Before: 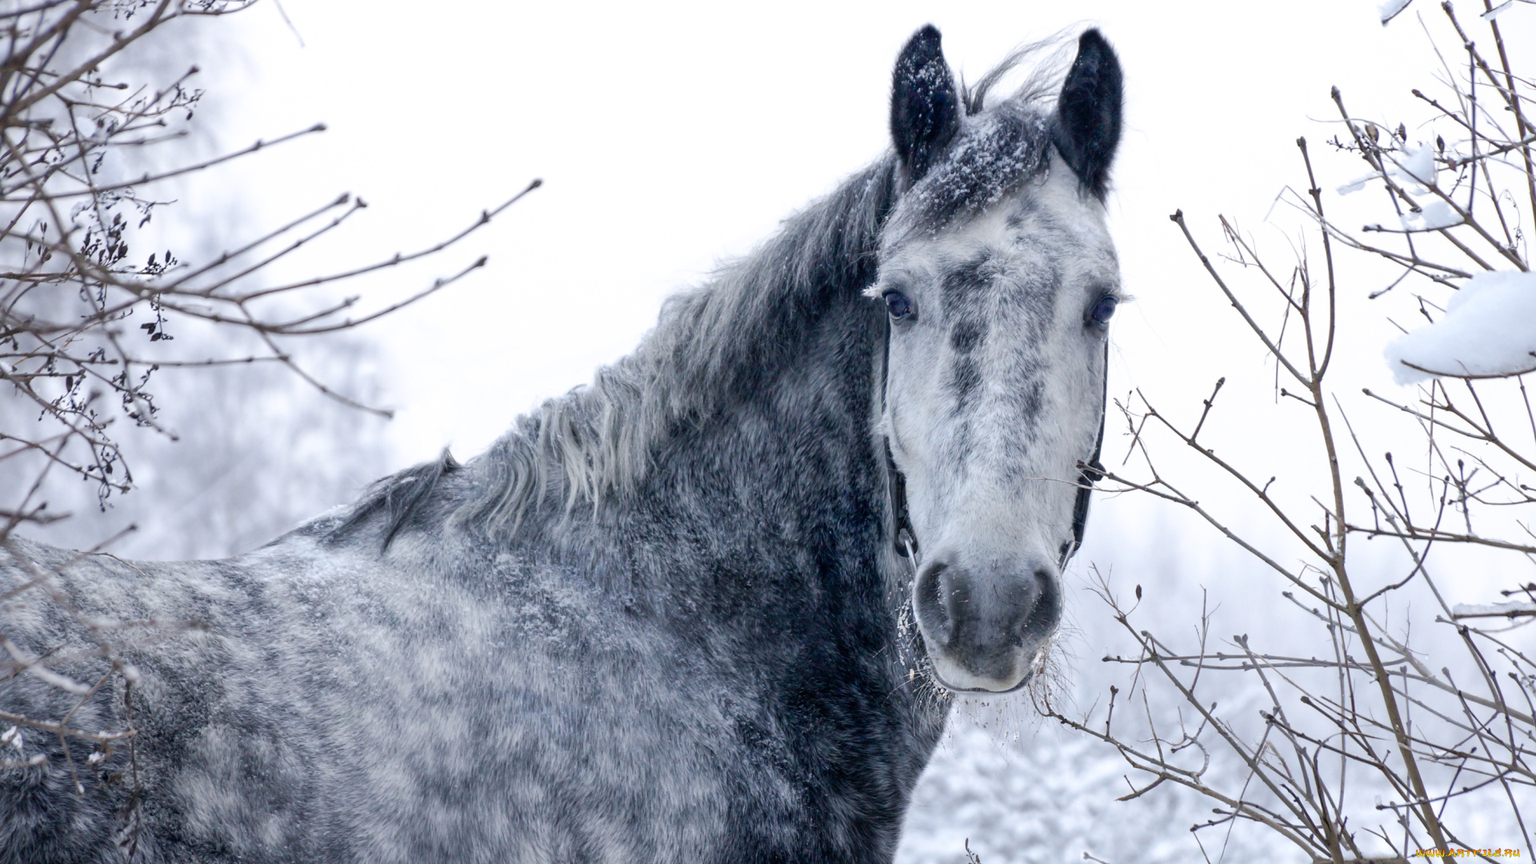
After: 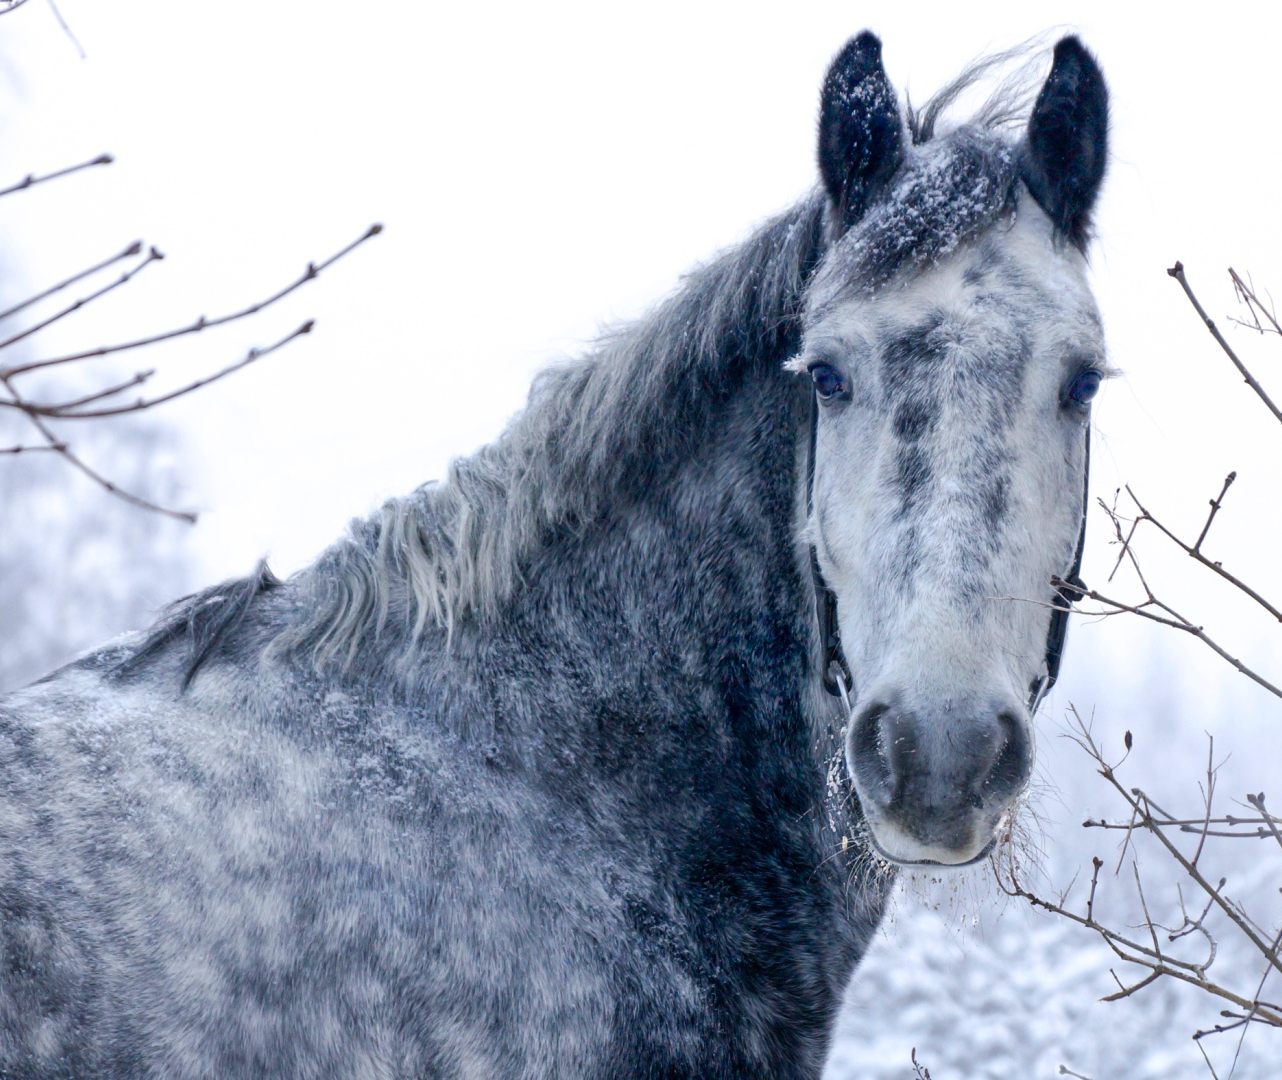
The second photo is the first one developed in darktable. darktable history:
contrast brightness saturation: brightness -0.017, saturation 0.338
crop: left 15.414%, right 17.795%
